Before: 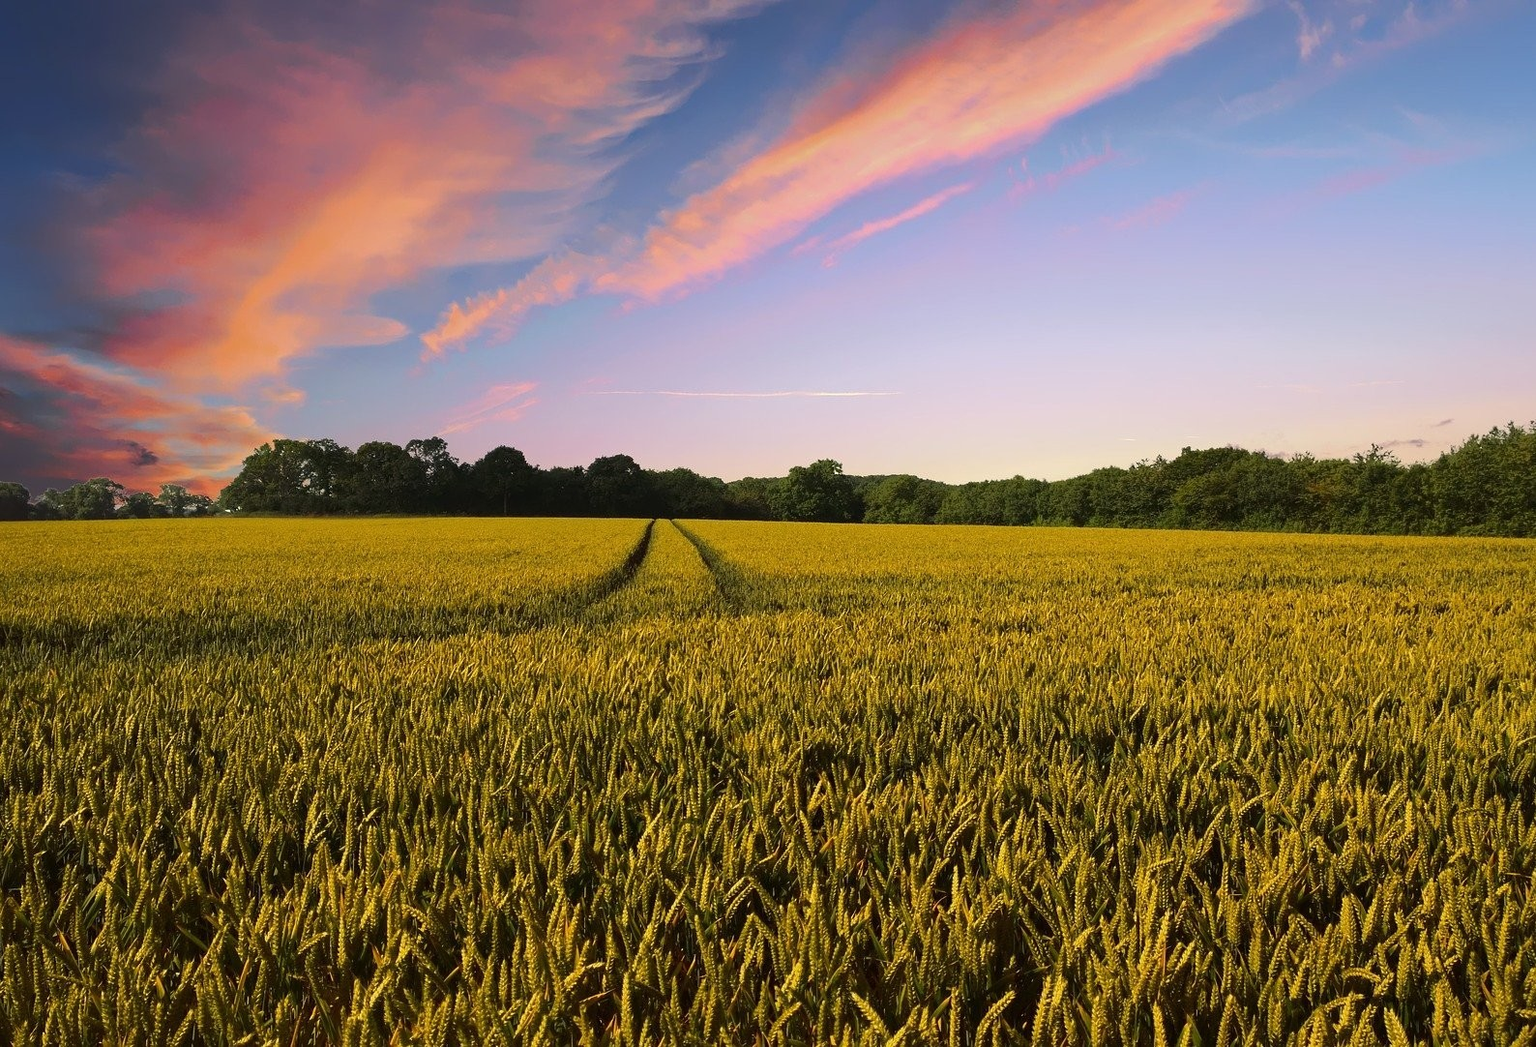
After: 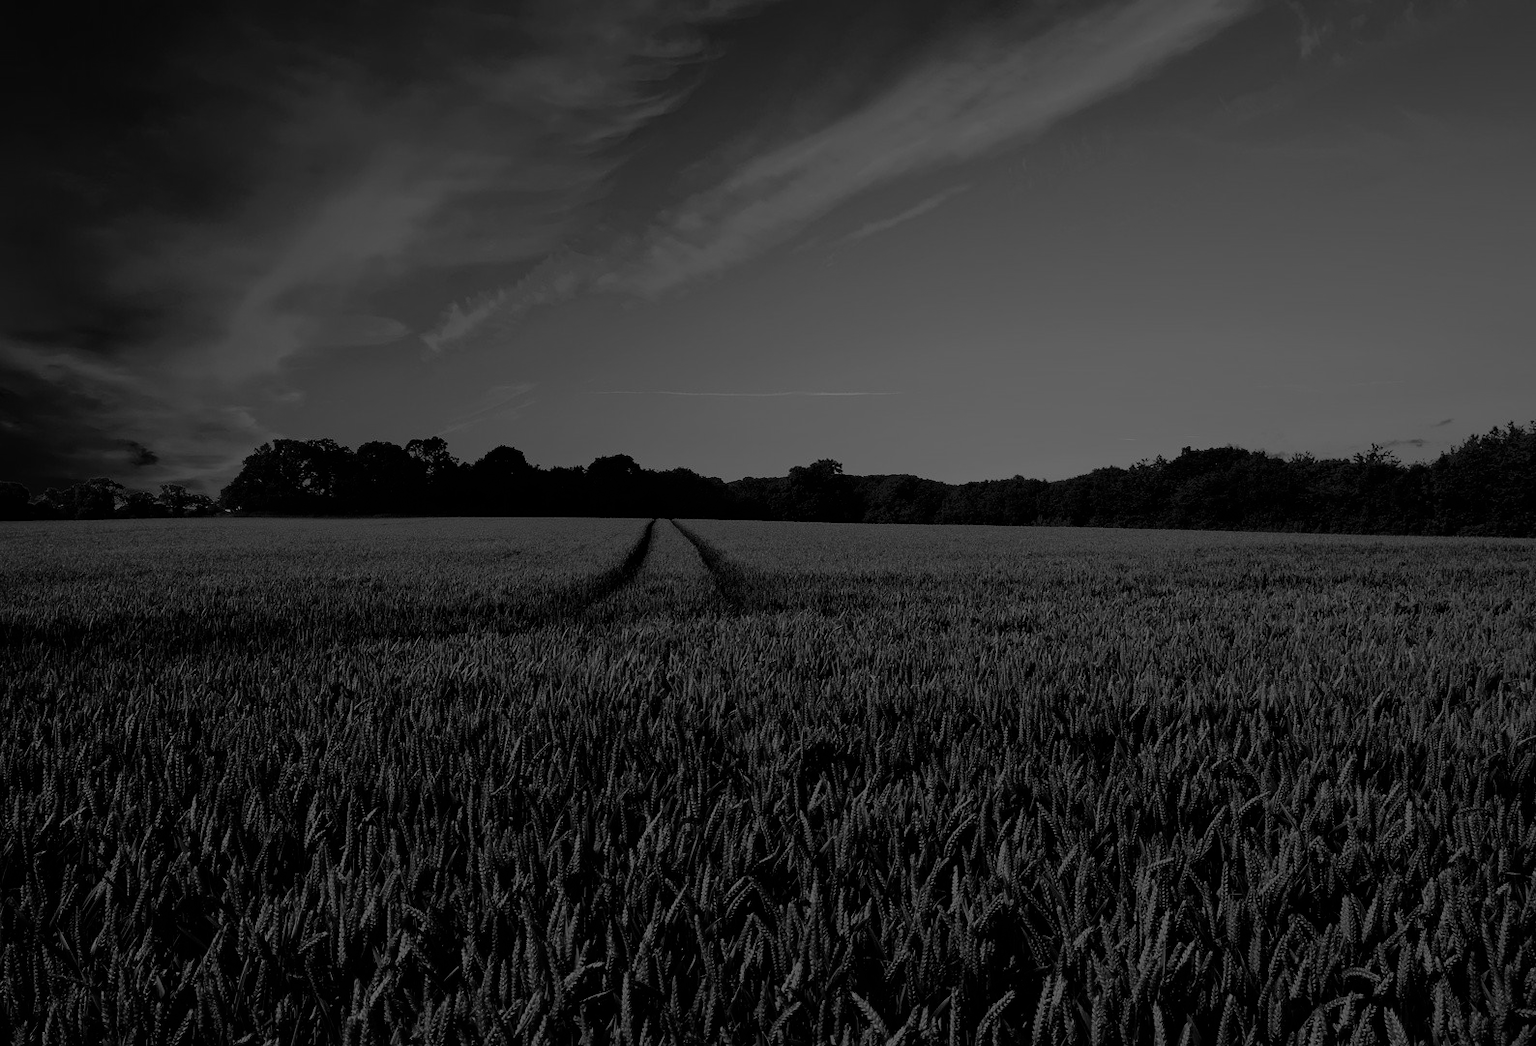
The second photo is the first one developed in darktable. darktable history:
filmic rgb: black relative exposure -7.15 EV, white relative exposure 5.36 EV, hardness 3.02, color science v6 (2022)
contrast brightness saturation: contrast 0.01, saturation -0.05
monochrome: on, module defaults
exposure: exposure -2.446 EV, compensate highlight preservation false
